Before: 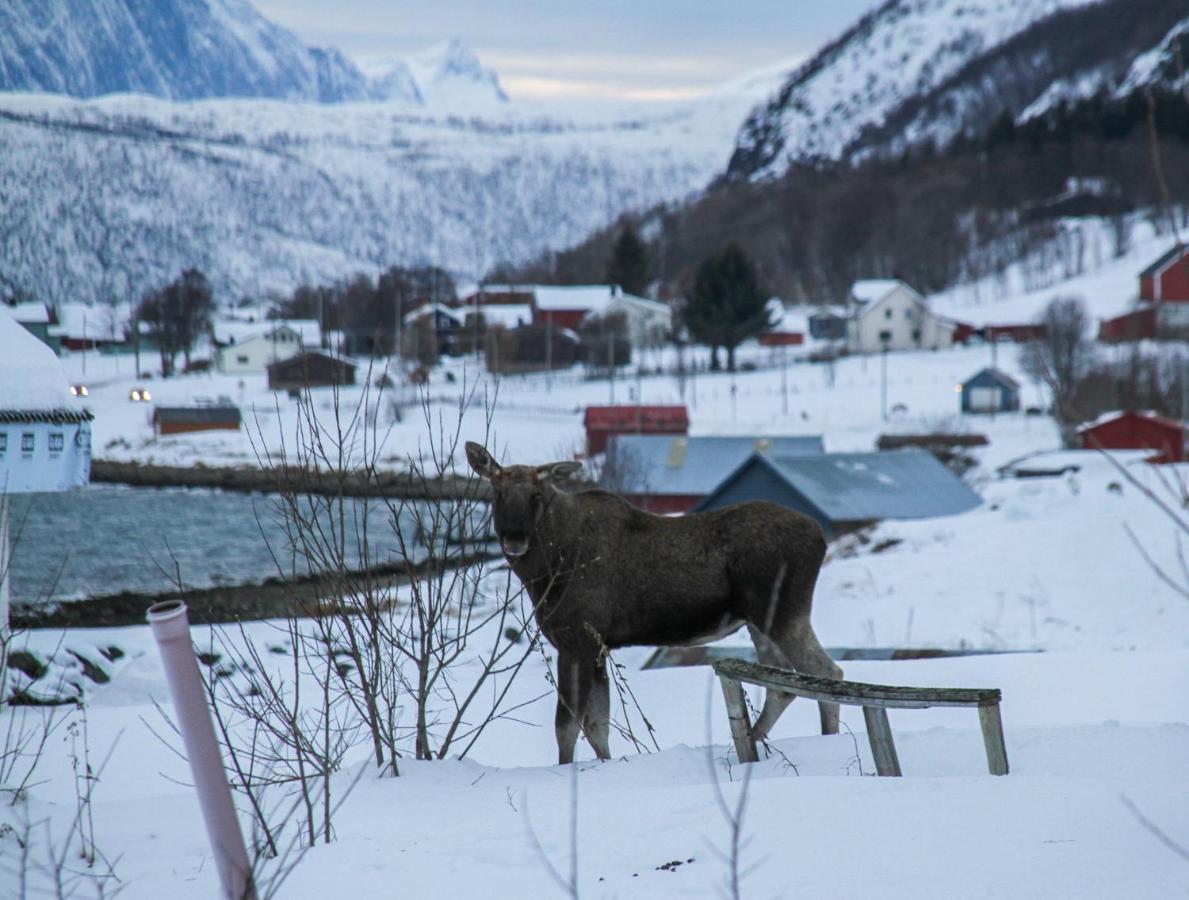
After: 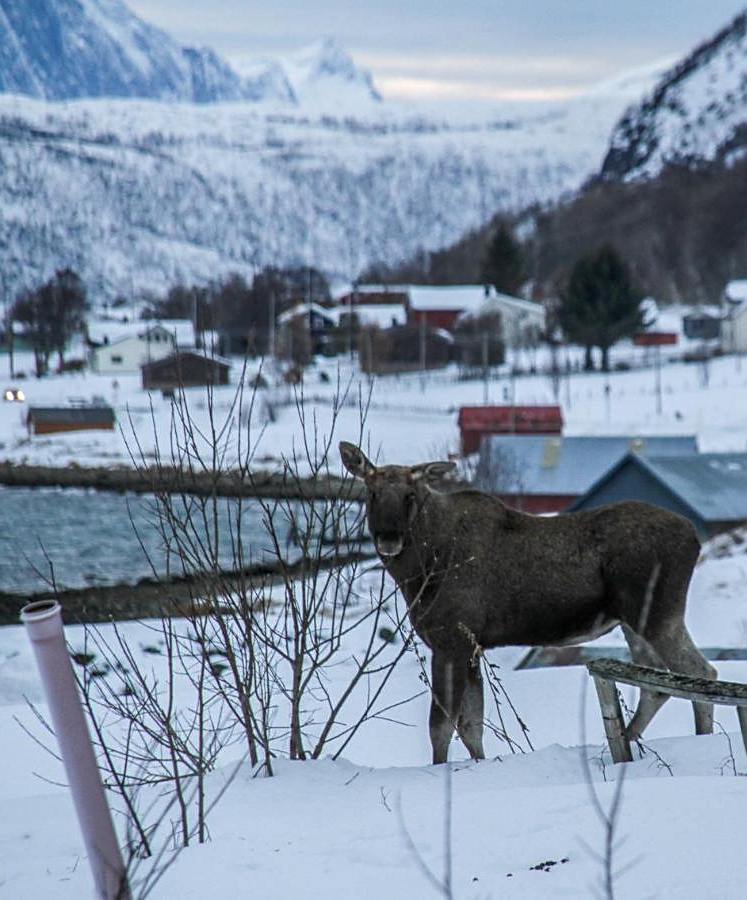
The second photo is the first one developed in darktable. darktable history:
local contrast: on, module defaults
sharpen: radius 1.864, amount 0.398, threshold 1.271
crop: left 10.644%, right 26.528%
